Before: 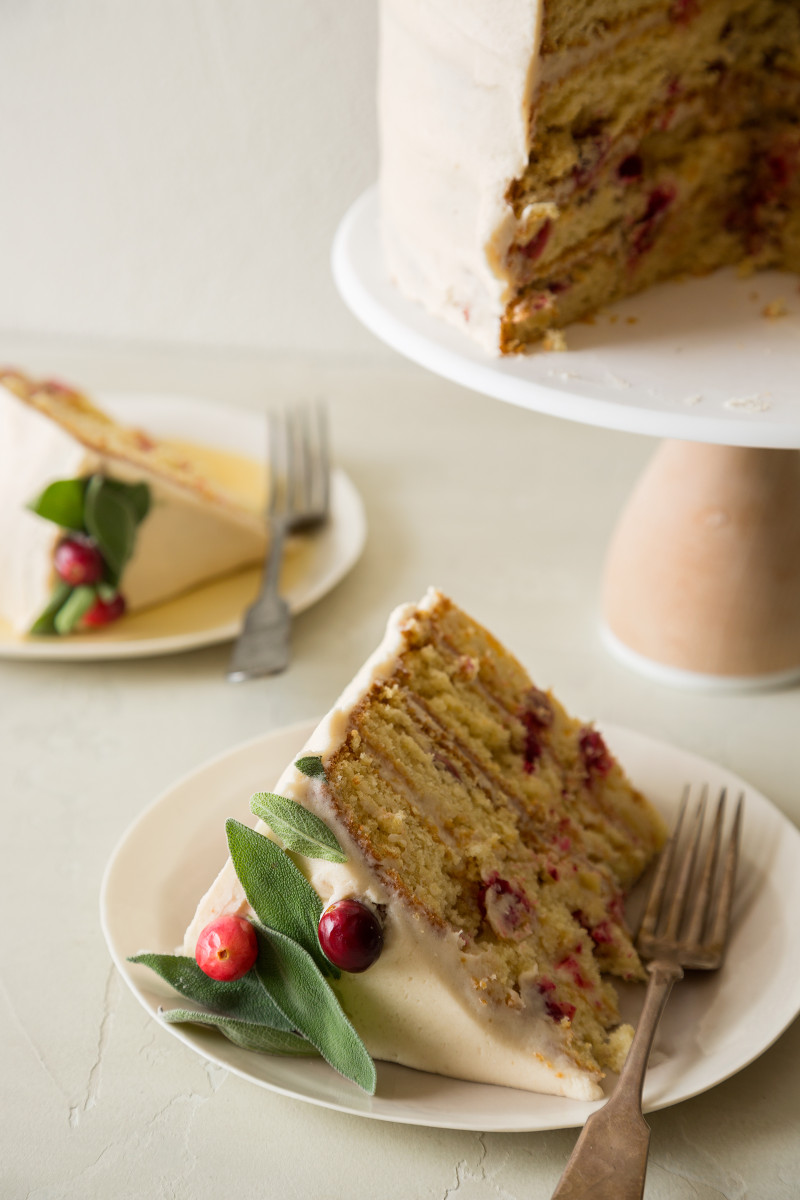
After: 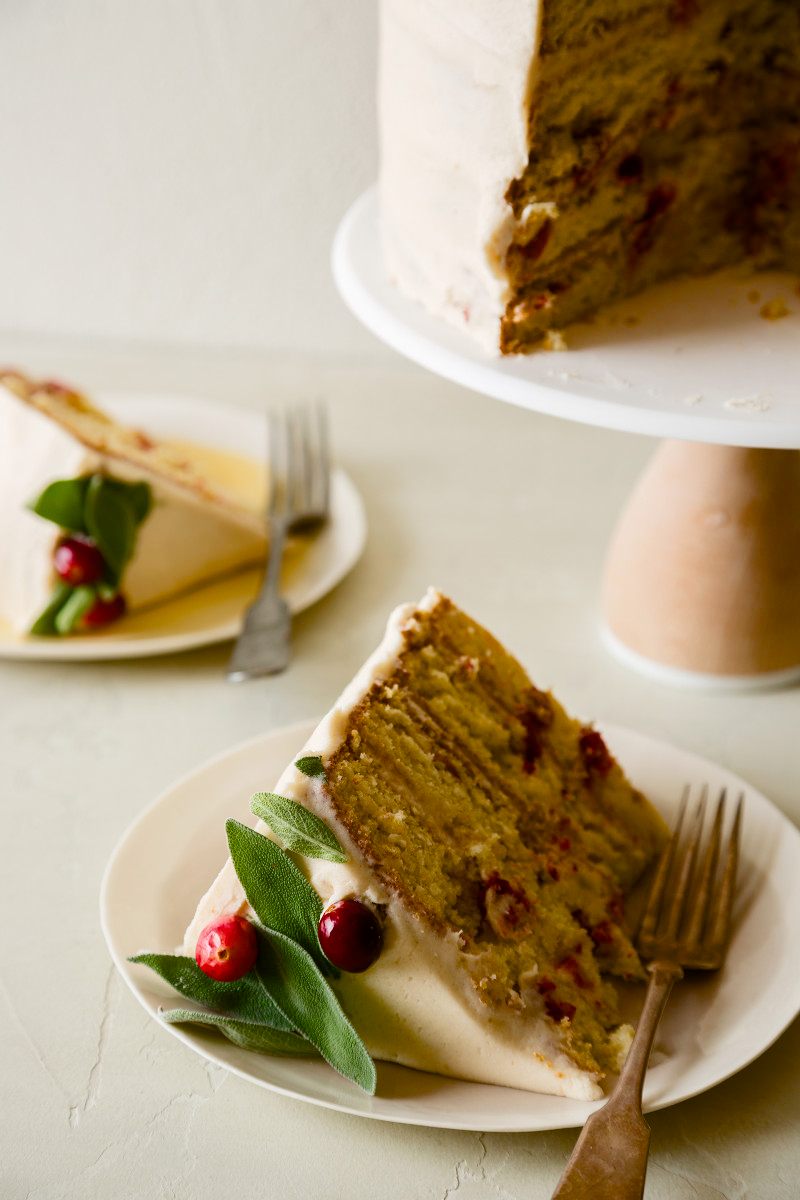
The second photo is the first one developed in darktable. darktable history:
color balance rgb: shadows lift › luminance -9.893%, perceptual saturation grading › global saturation 20%, perceptual saturation grading › highlights -25.556%, perceptual saturation grading › shadows 49.442%, saturation formula JzAzBz (2021)
